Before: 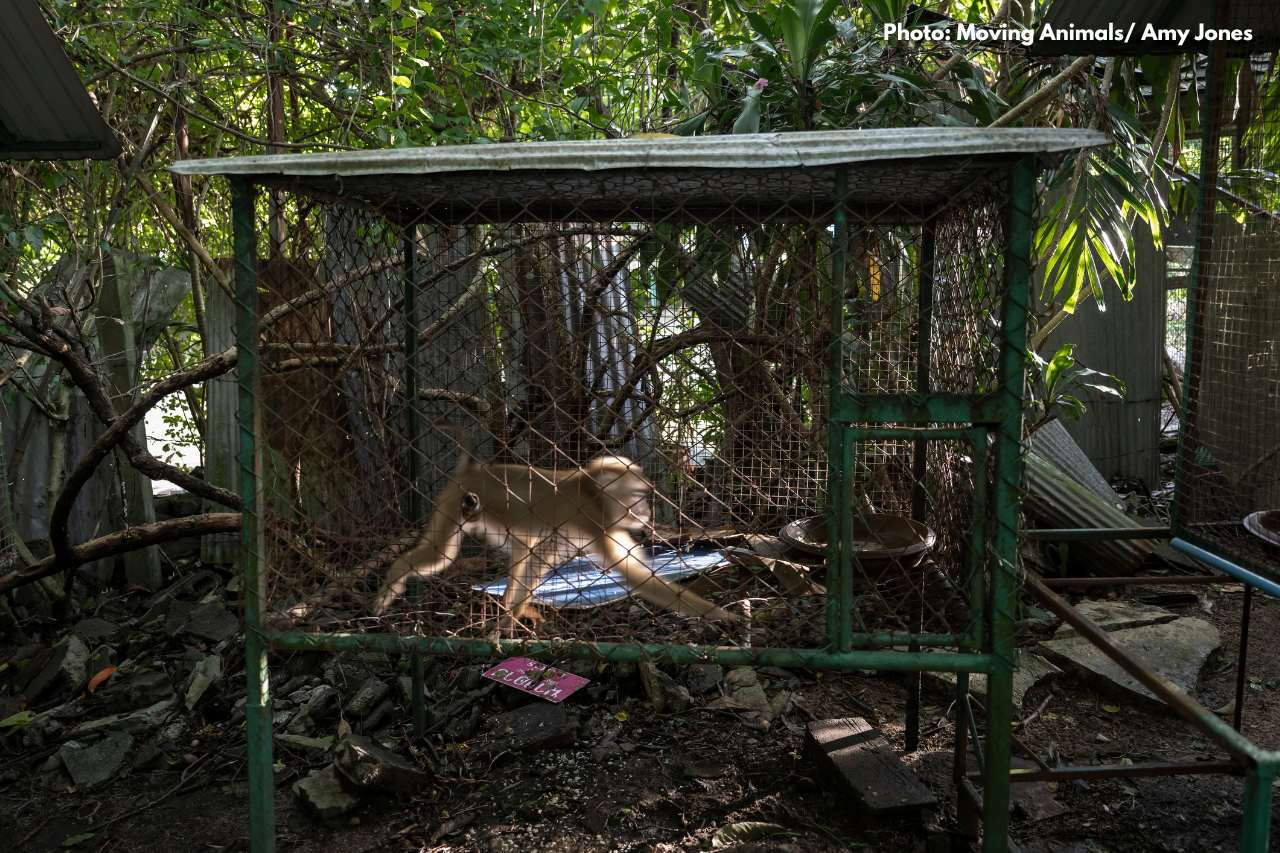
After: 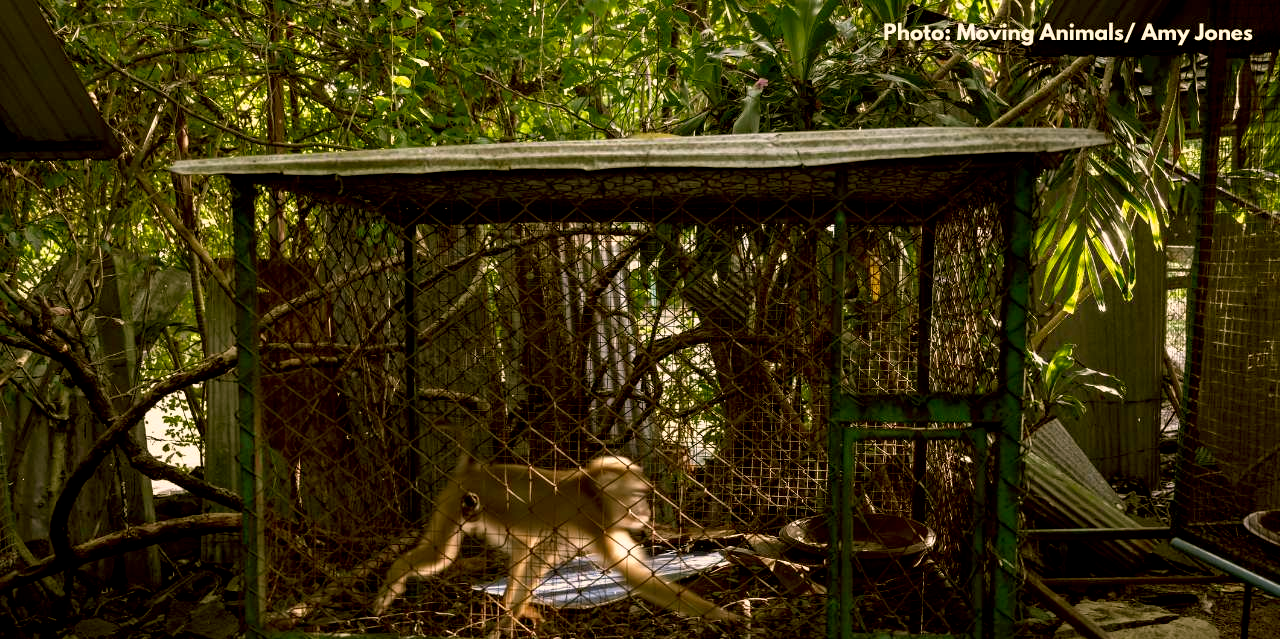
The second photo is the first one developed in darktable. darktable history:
exposure: black level correction 0.009, exposure 0.014 EV, compensate highlight preservation false
crop: bottom 24.988%
color correction: highlights a* 8.98, highlights b* 15.09, shadows a* -0.49, shadows b* 26.52
